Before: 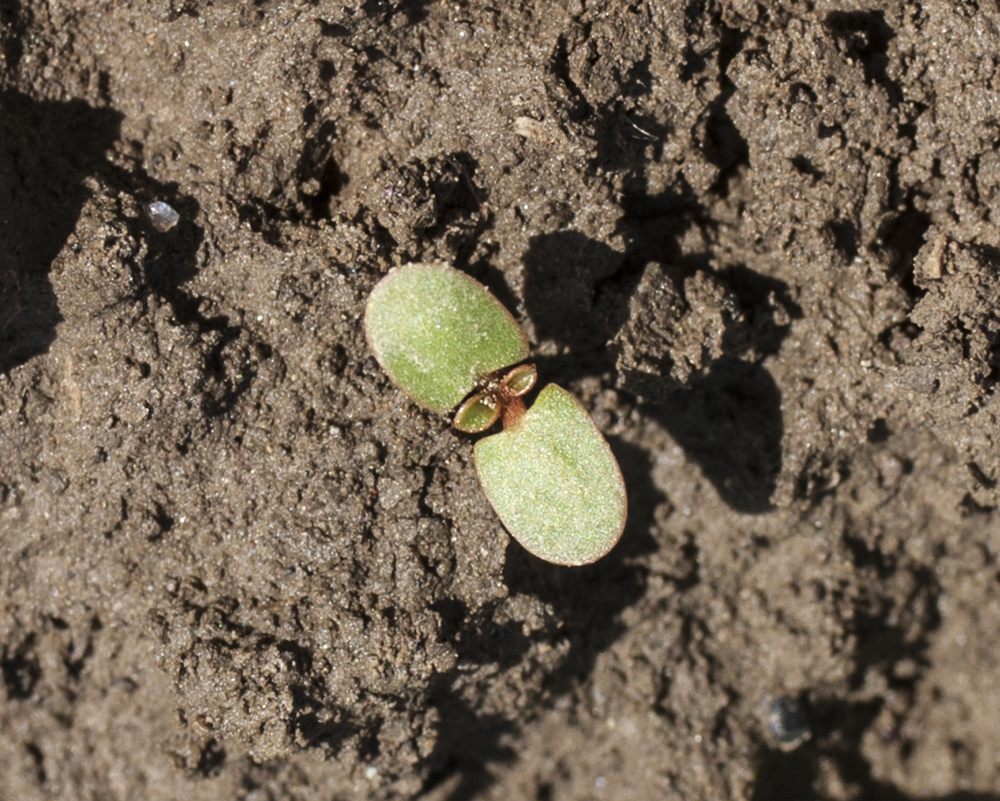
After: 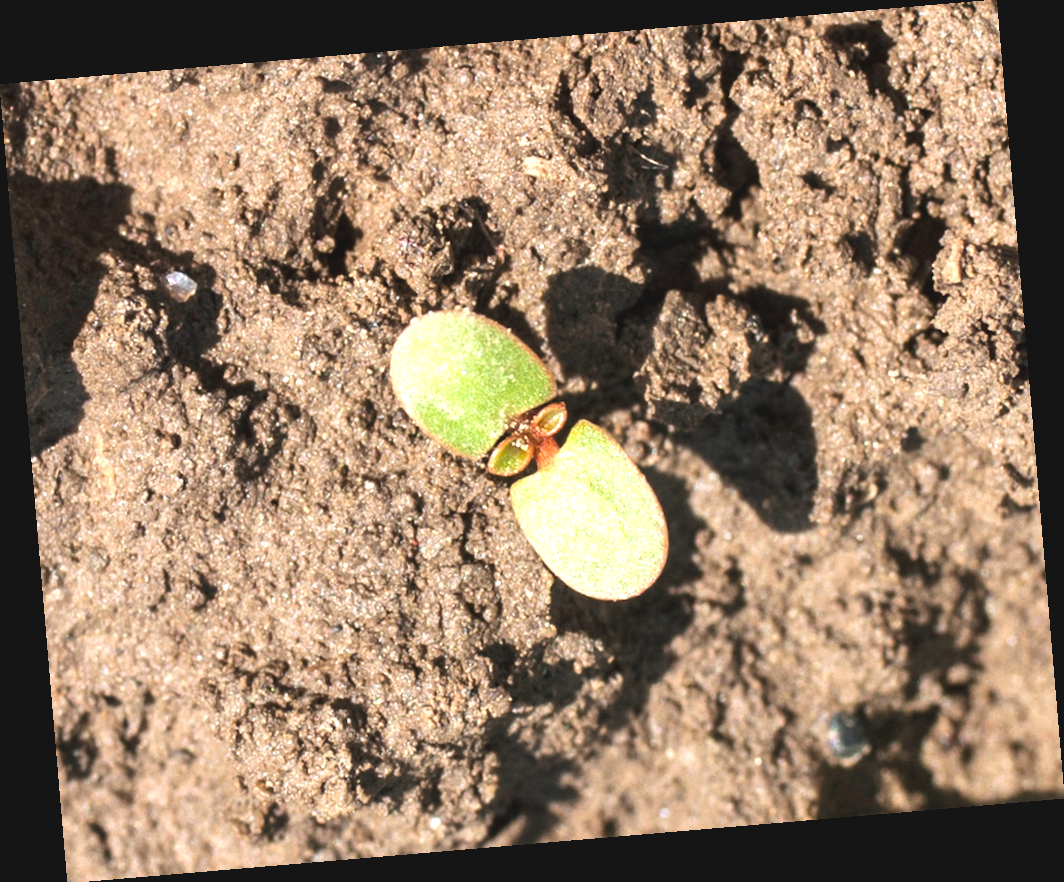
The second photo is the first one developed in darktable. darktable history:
rotate and perspective: rotation -4.86°, automatic cropping off
exposure: exposure 1.15 EV, compensate highlight preservation false
contrast brightness saturation: contrast -0.1, brightness 0.05, saturation 0.08
